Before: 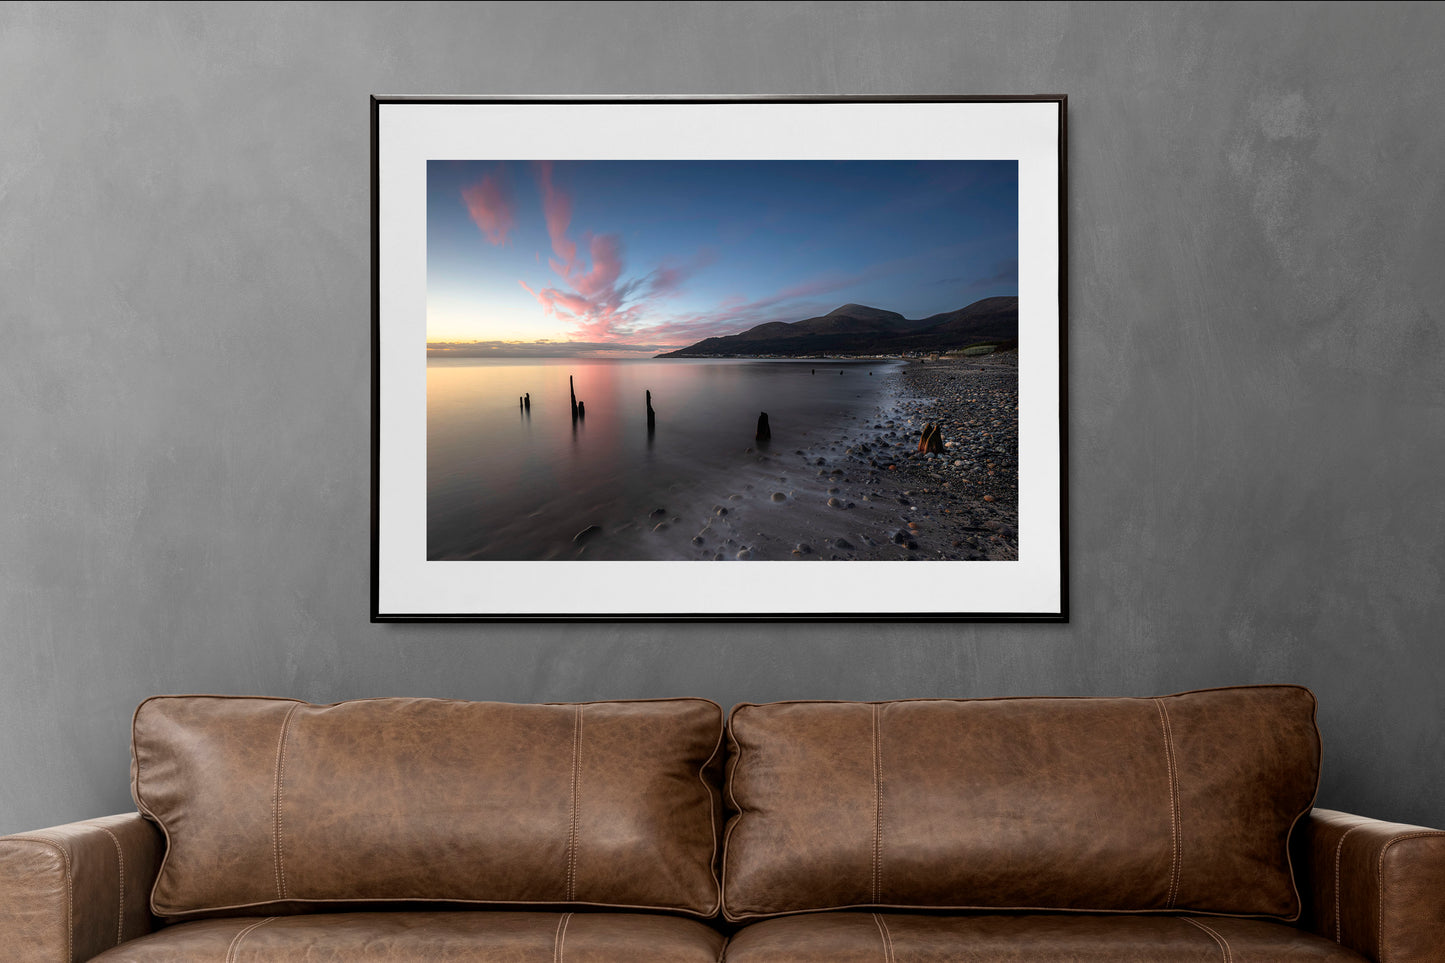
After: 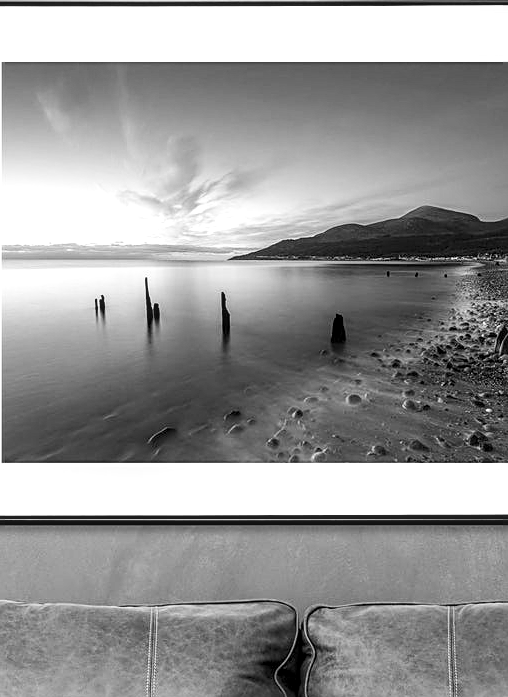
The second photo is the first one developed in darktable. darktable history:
exposure: exposure 0.564 EV, compensate highlight preservation false
crop and rotate: left 29.476%, top 10.214%, right 35.32%, bottom 17.333%
contrast brightness saturation: contrast 0.2, brightness 0.16, saturation 0.22
monochrome: on, module defaults
color zones: curves: ch1 [(0, 0.469) (0.072, 0.457) (0.243, 0.494) (0.429, 0.5) (0.571, 0.5) (0.714, 0.5) (0.857, 0.5) (1, 0.469)]; ch2 [(0, 0.499) (0.143, 0.467) (0.242, 0.436) (0.429, 0.493) (0.571, 0.5) (0.714, 0.5) (0.857, 0.5) (1, 0.499)]
sharpen: on, module defaults
local contrast: on, module defaults
